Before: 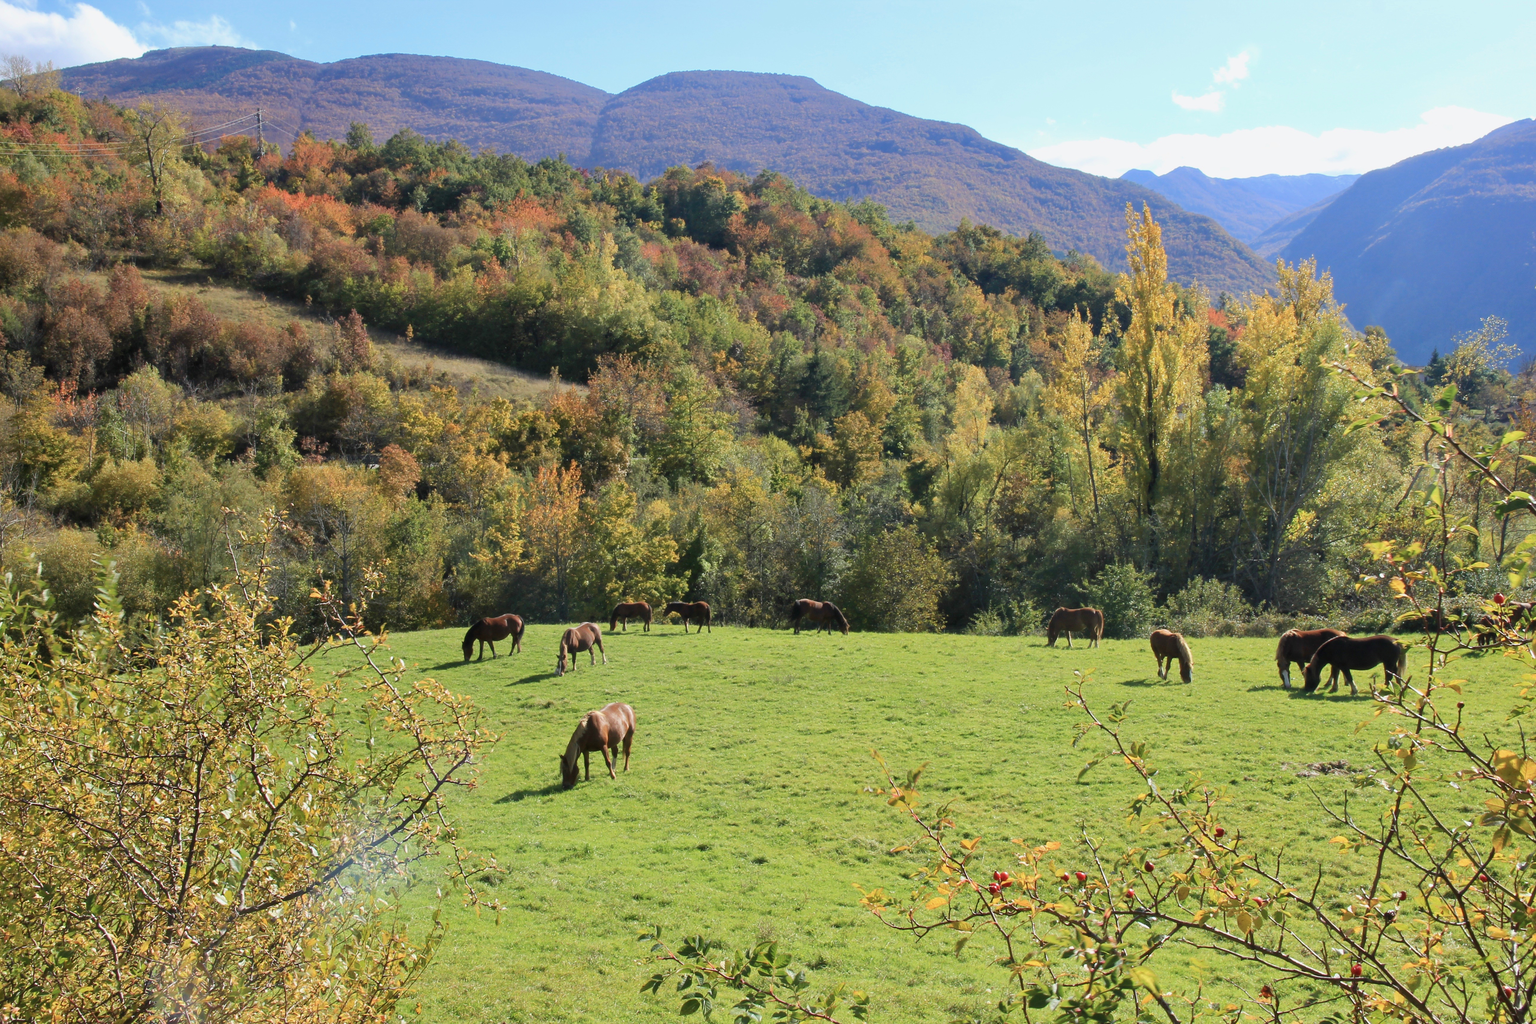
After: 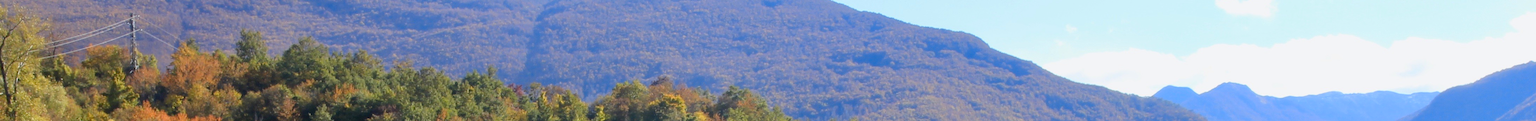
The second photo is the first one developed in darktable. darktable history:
crop and rotate: left 9.644%, top 9.491%, right 6.021%, bottom 80.509%
tone equalizer: on, module defaults
color contrast: green-magenta contrast 0.85, blue-yellow contrast 1.25, unbound 0
